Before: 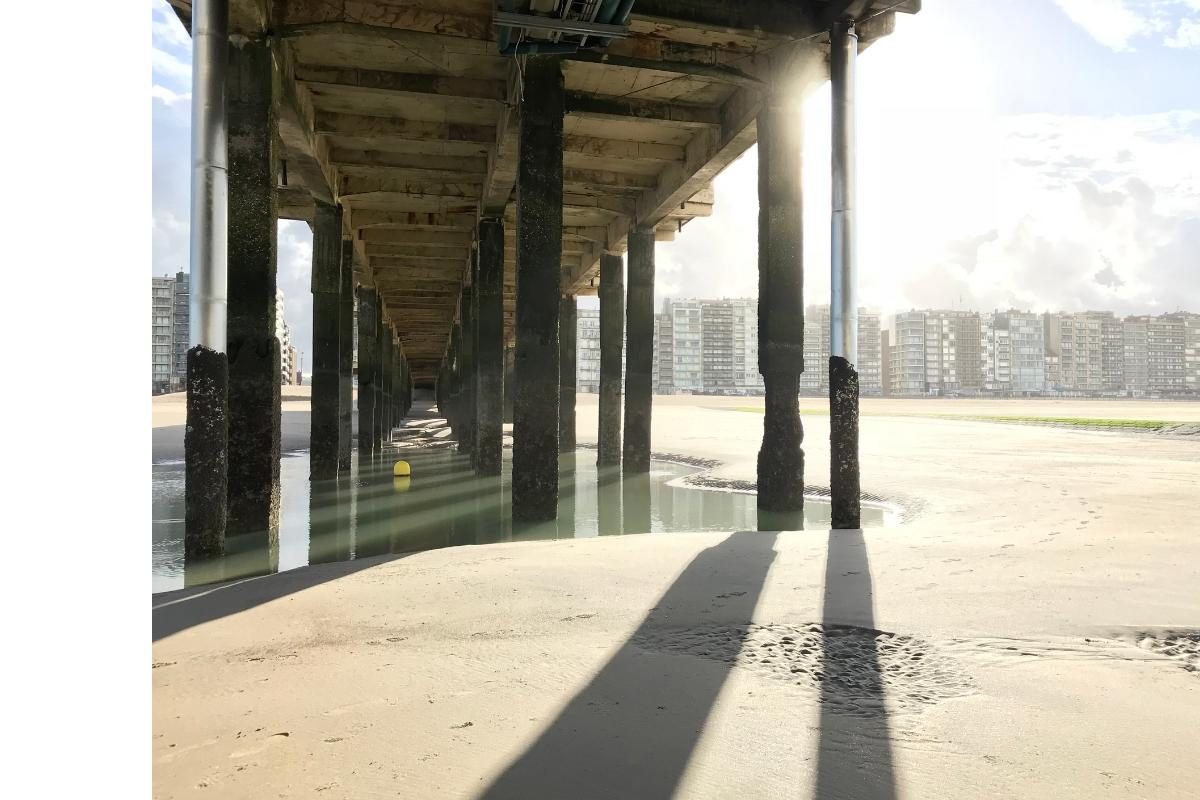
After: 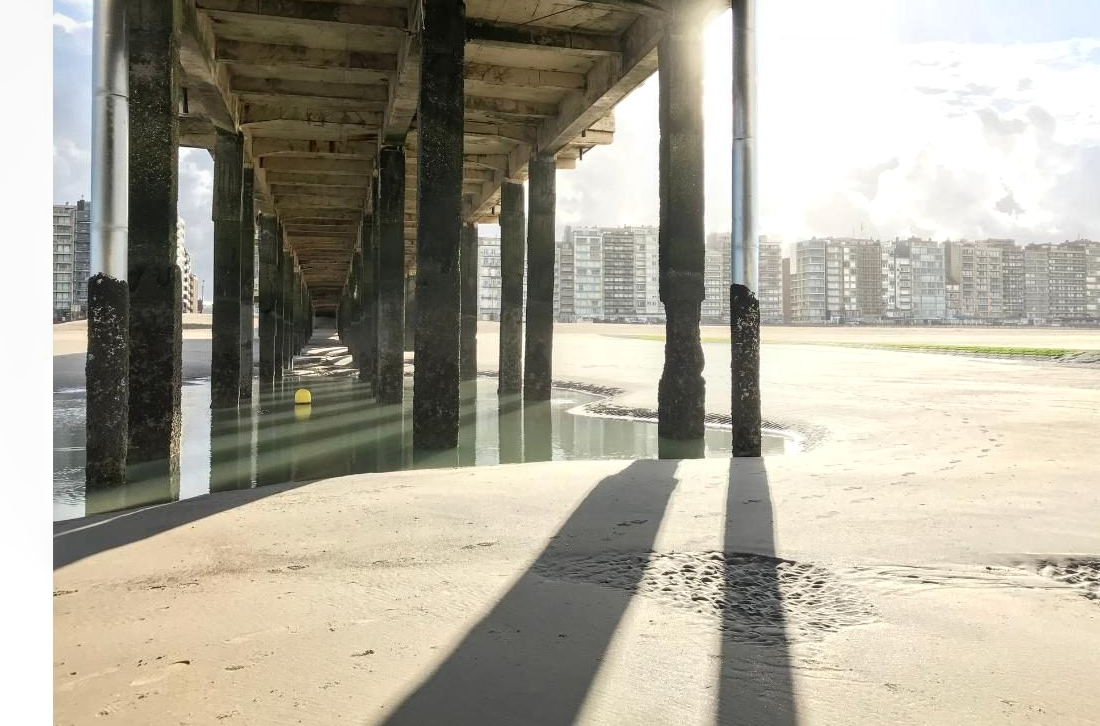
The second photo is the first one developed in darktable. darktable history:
crop and rotate: left 8.262%, top 9.226%
exposure: exposure 0.02 EV, compensate highlight preservation false
local contrast: on, module defaults
